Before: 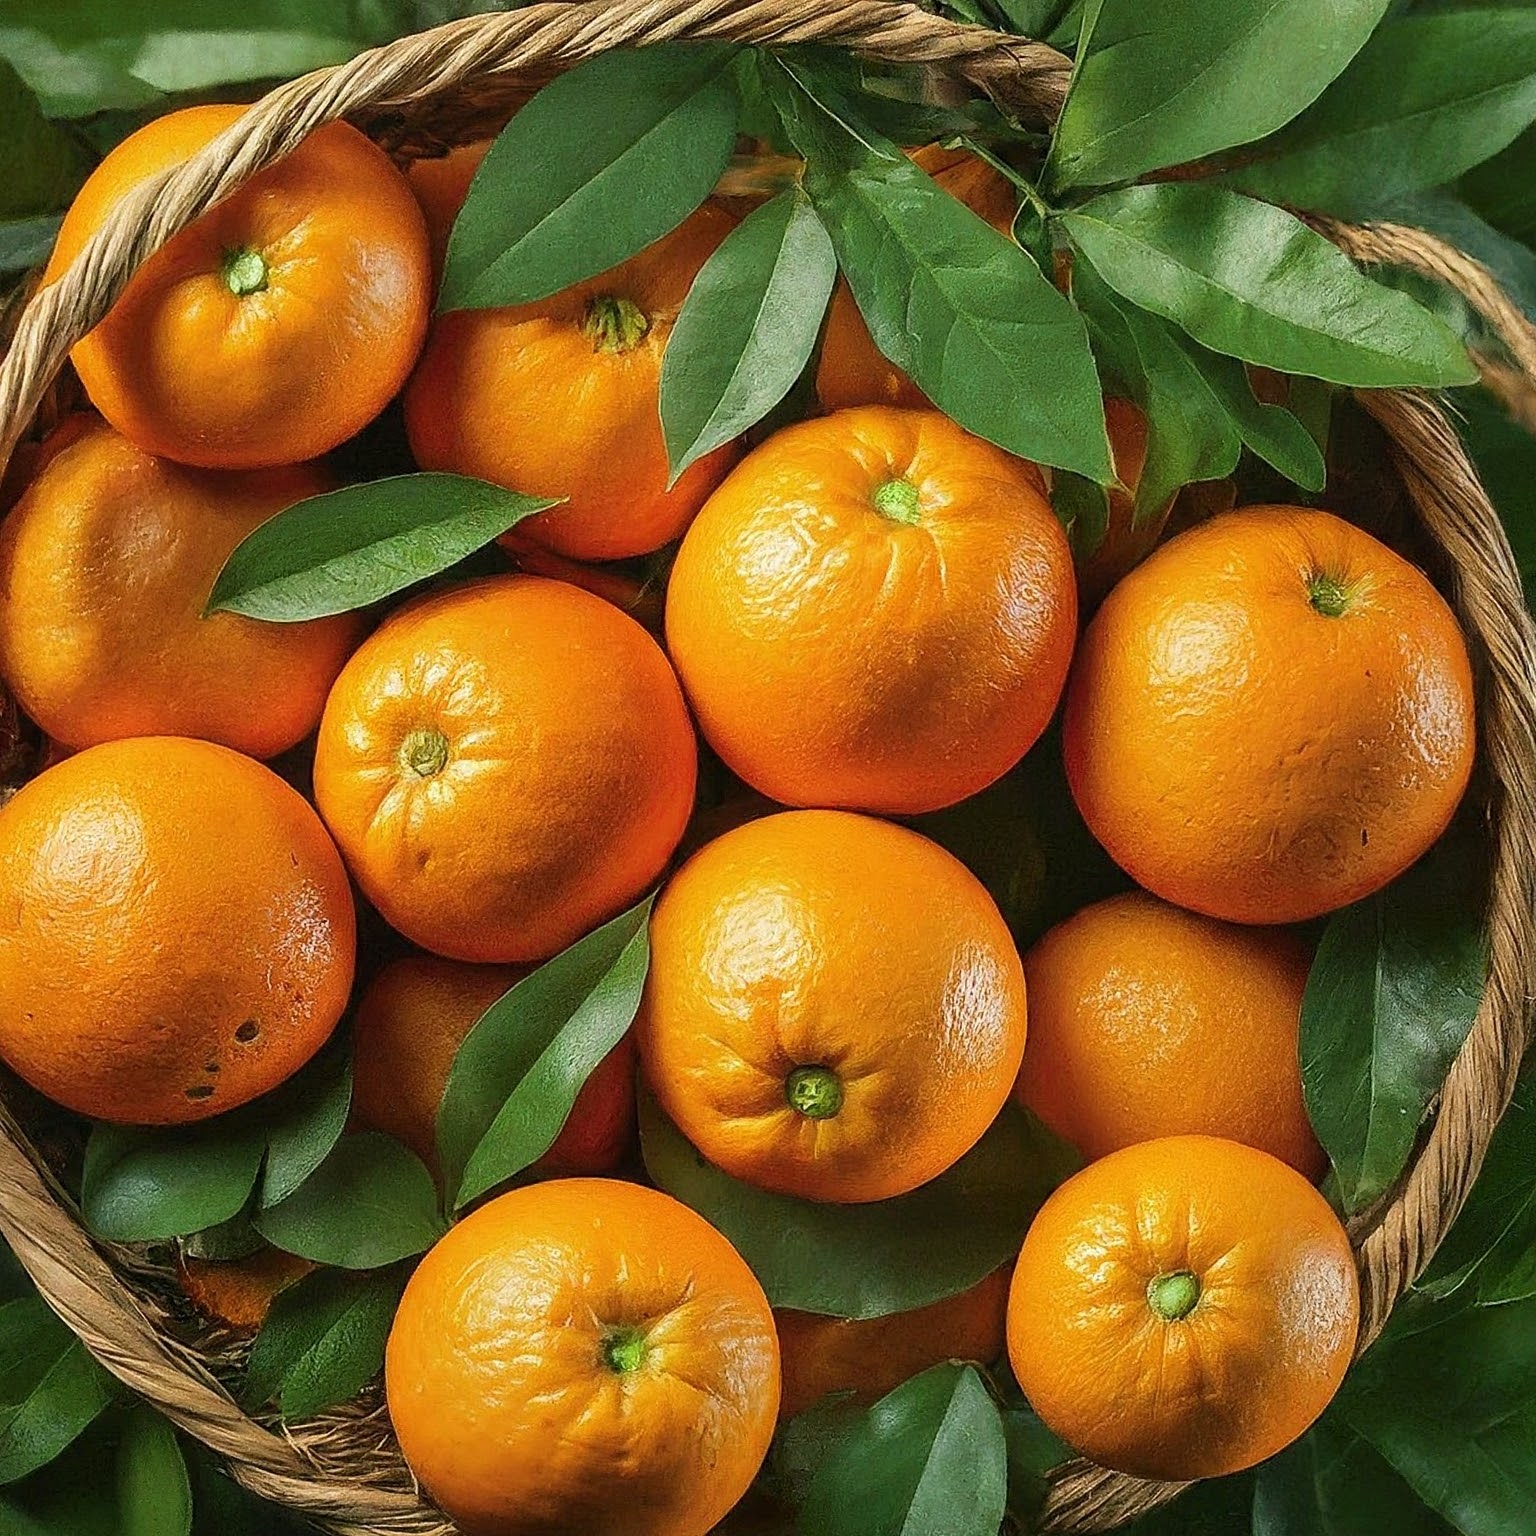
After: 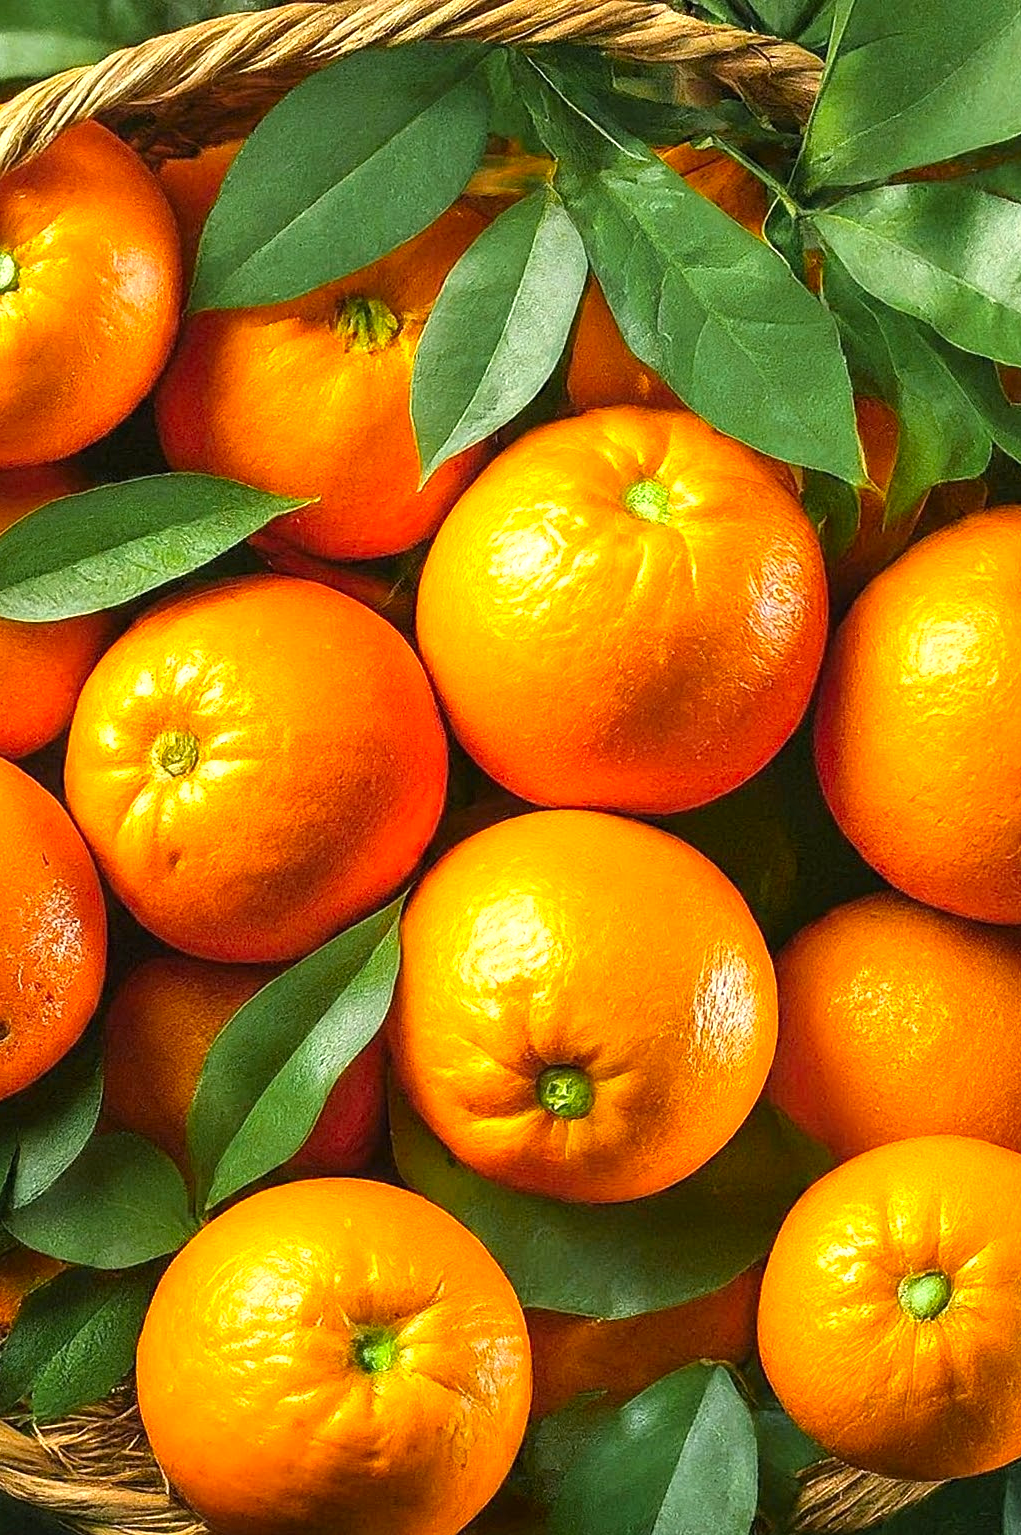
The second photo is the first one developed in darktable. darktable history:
crop and rotate: left 16.22%, right 17.306%
exposure: black level correction 0, exposure 0.498 EV, compensate highlight preservation false
color zones: curves: ch0 [(0.224, 0.526) (0.75, 0.5)]; ch1 [(0.055, 0.526) (0.224, 0.761) (0.377, 0.526) (0.75, 0.5)]
